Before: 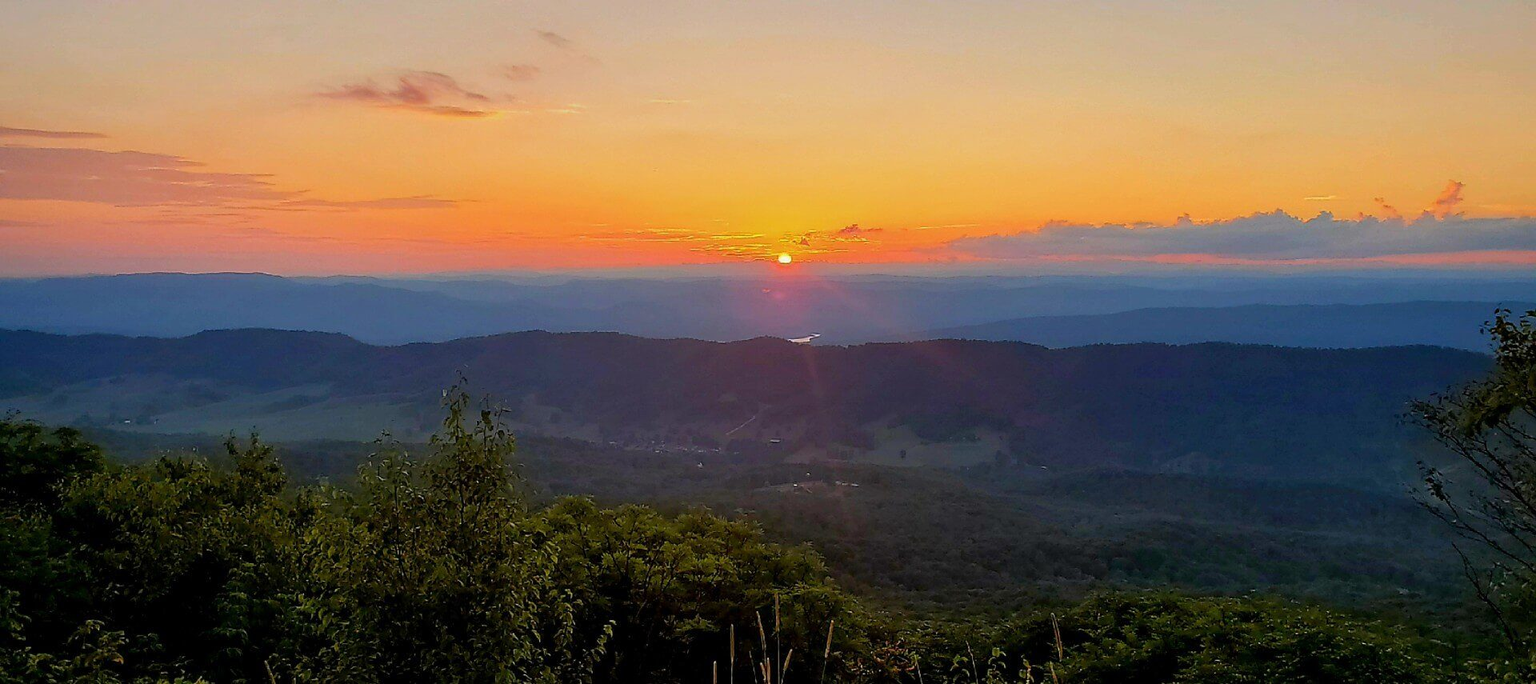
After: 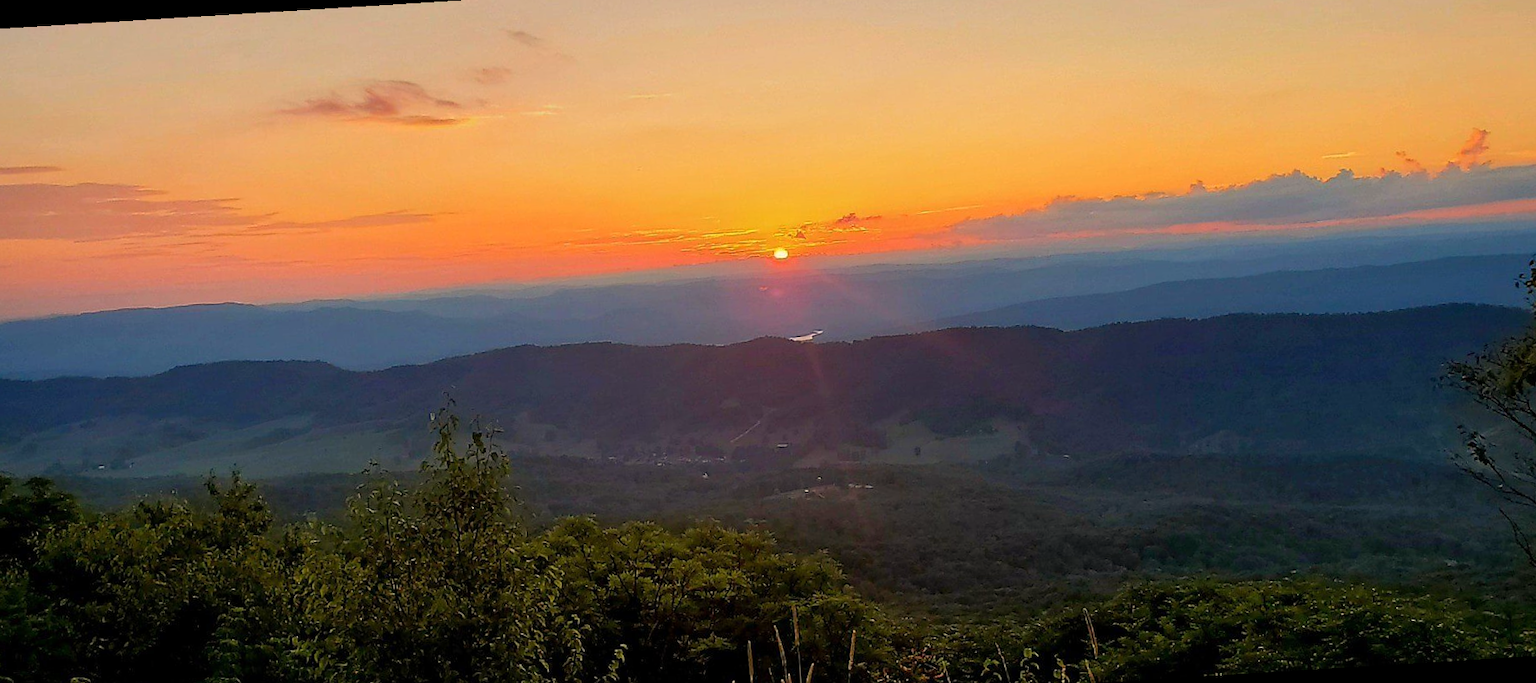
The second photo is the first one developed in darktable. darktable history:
color correction: highlights a* -0.182, highlights b* -0.124
white balance: red 1.045, blue 0.932
rotate and perspective: rotation -3.52°, crop left 0.036, crop right 0.964, crop top 0.081, crop bottom 0.919
